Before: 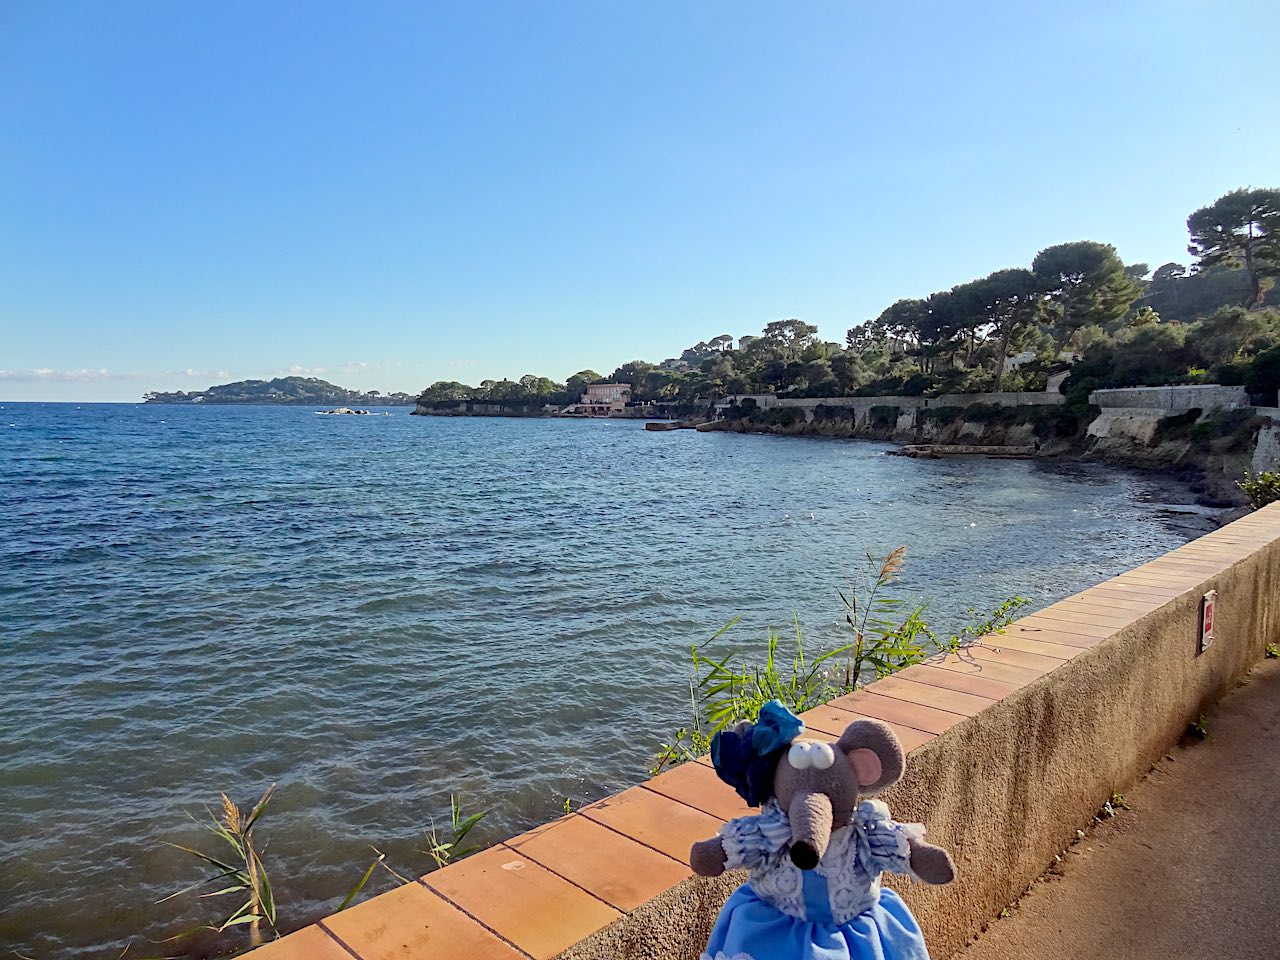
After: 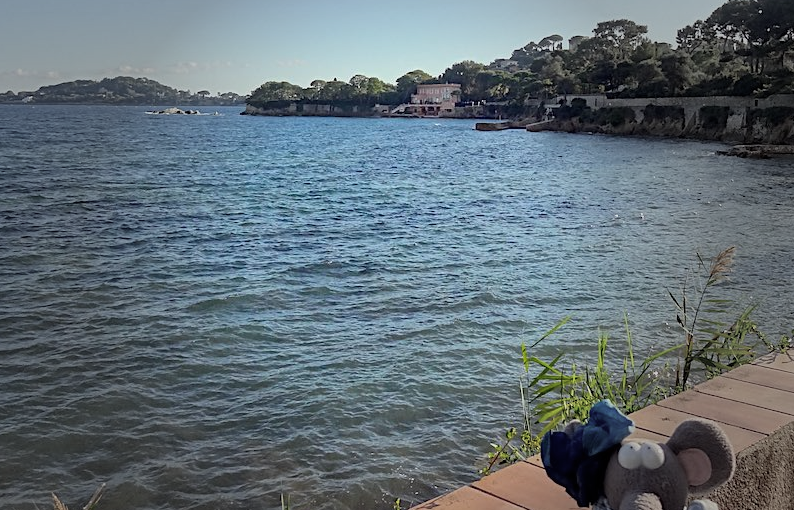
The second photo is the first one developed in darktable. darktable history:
vignetting: fall-off start 40%, fall-off radius 40%
base curve: preserve colors none
crop: left 13.312%, top 31.28%, right 24.627%, bottom 15.582%
